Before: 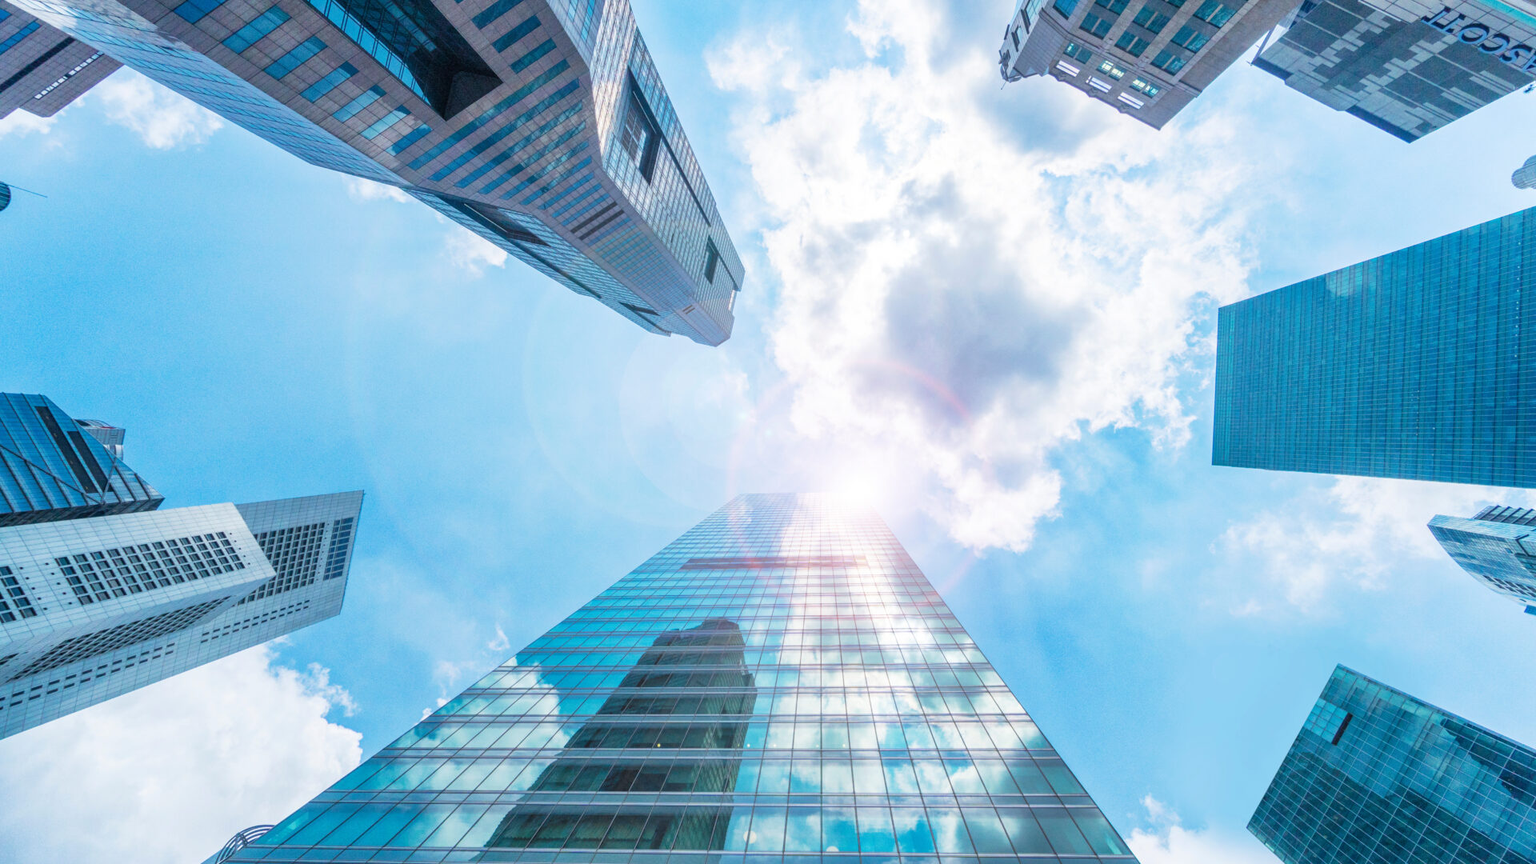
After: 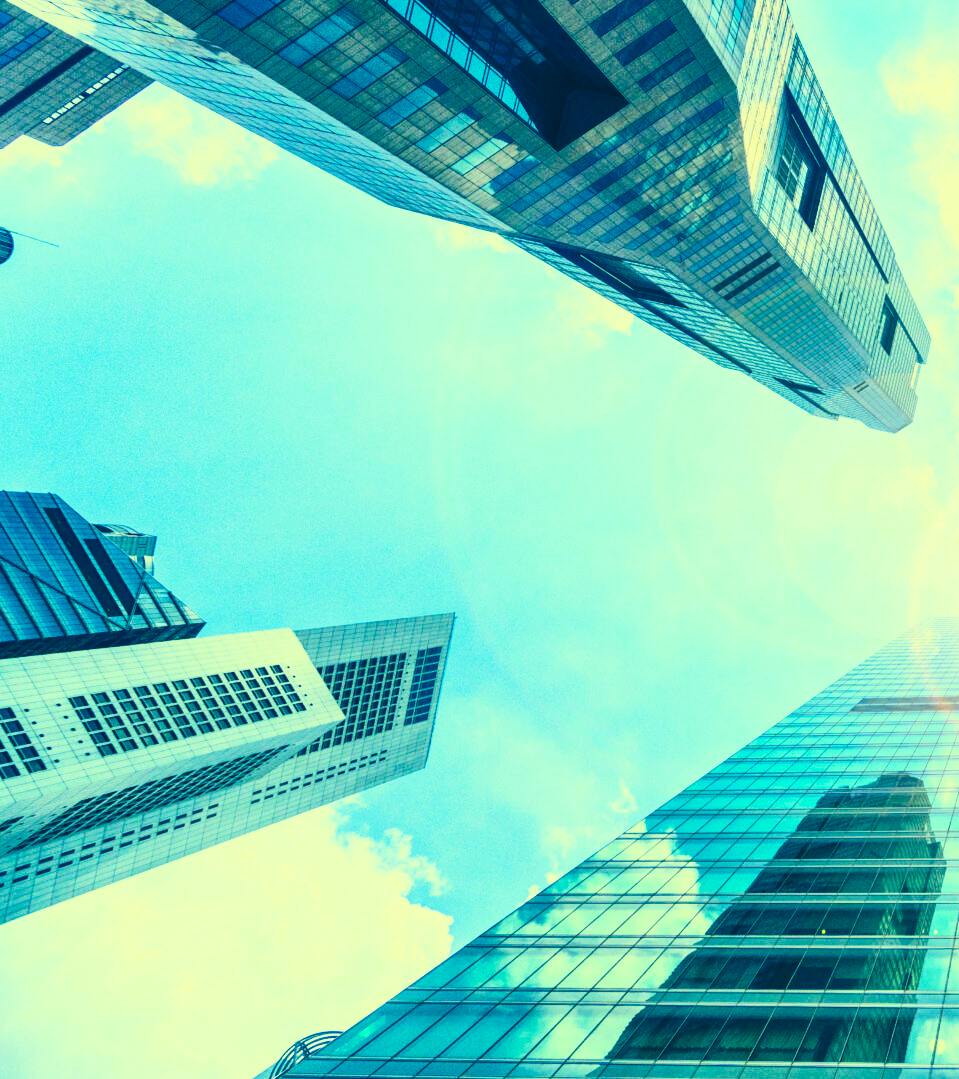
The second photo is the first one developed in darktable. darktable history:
contrast brightness saturation: contrast 0.412, brightness 0.103, saturation 0.207
color correction: highlights a* -15.26, highlights b* 39.92, shadows a* -39.67, shadows b* -25.59
crop and rotate: left 0.013%, top 0%, right 50.025%
